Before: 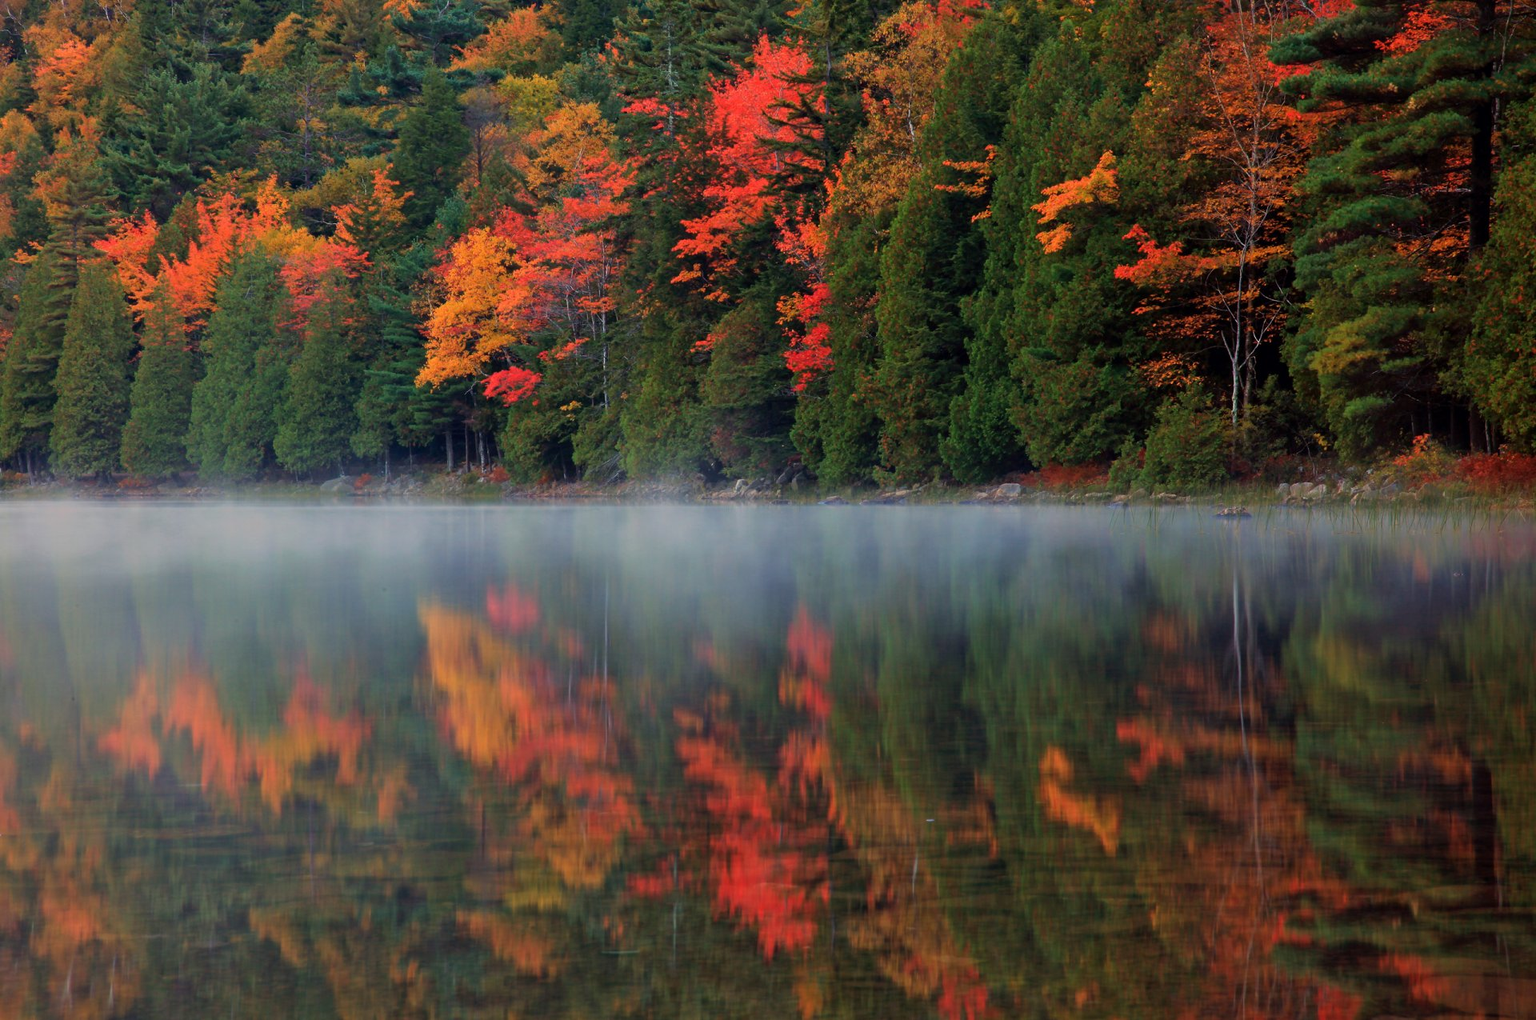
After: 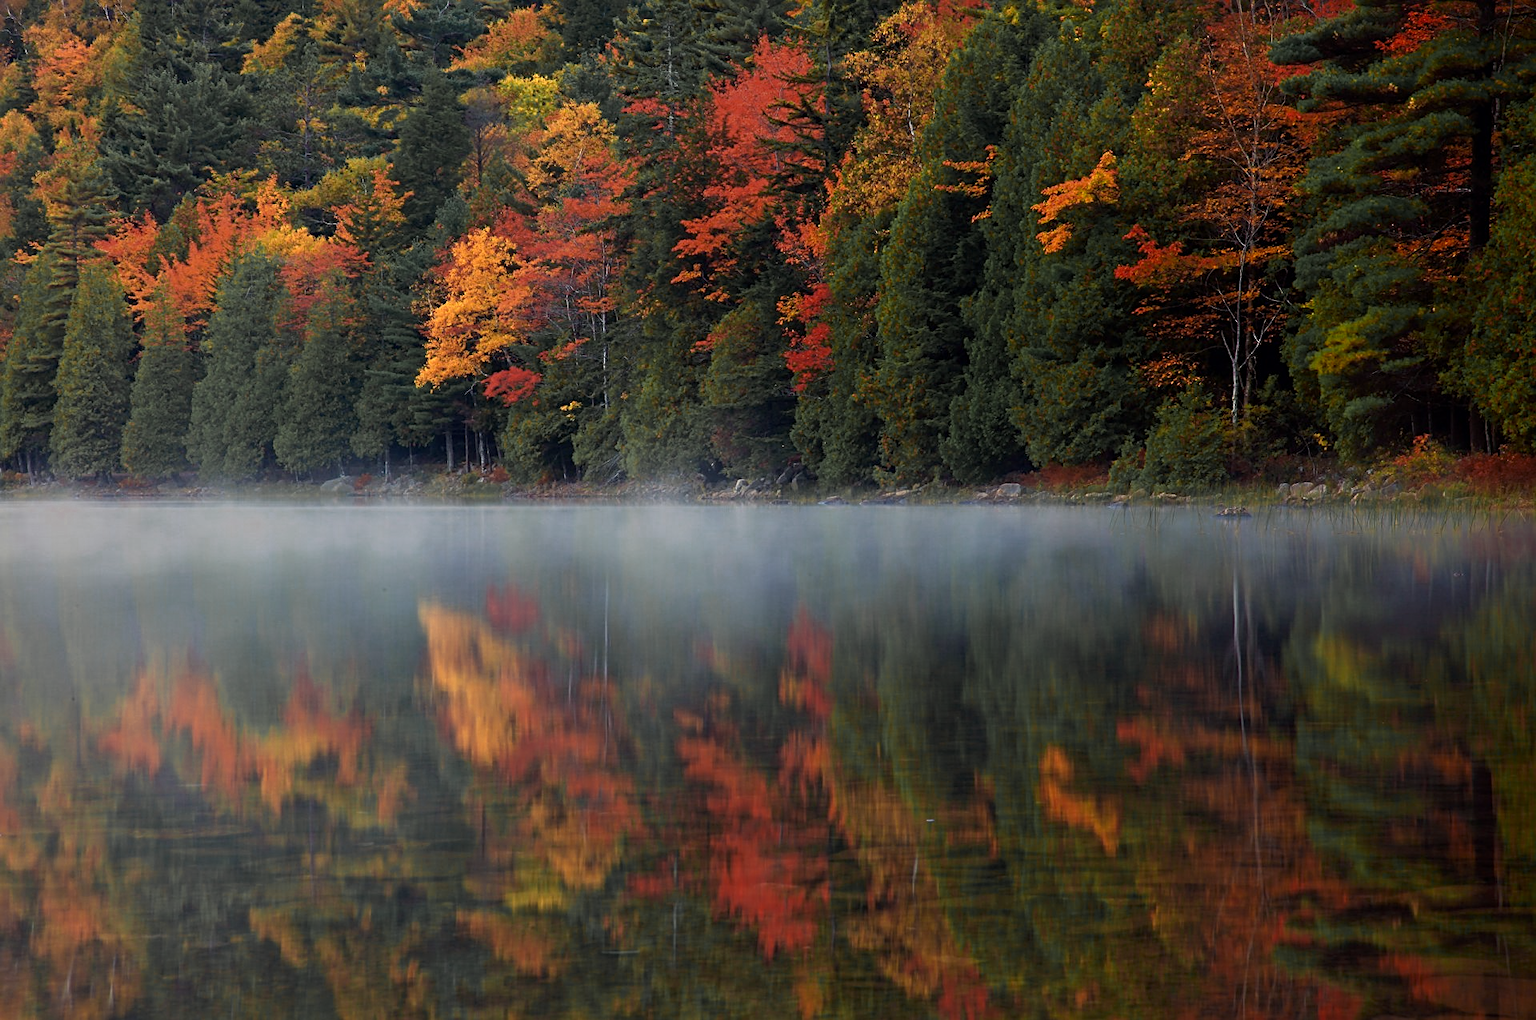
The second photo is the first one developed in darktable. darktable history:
color zones: curves: ch0 [(0.004, 0.306) (0.107, 0.448) (0.252, 0.656) (0.41, 0.398) (0.595, 0.515) (0.768, 0.628)]; ch1 [(0.07, 0.323) (0.151, 0.452) (0.252, 0.608) (0.346, 0.221) (0.463, 0.189) (0.61, 0.368) (0.735, 0.395) (0.921, 0.412)]; ch2 [(0, 0.476) (0.132, 0.512) (0.243, 0.512) (0.397, 0.48) (0.522, 0.376) (0.634, 0.536) (0.761, 0.46)]
sharpen: on, module defaults
shadows and highlights: shadows -40.15, highlights 62.88, soften with gaussian
